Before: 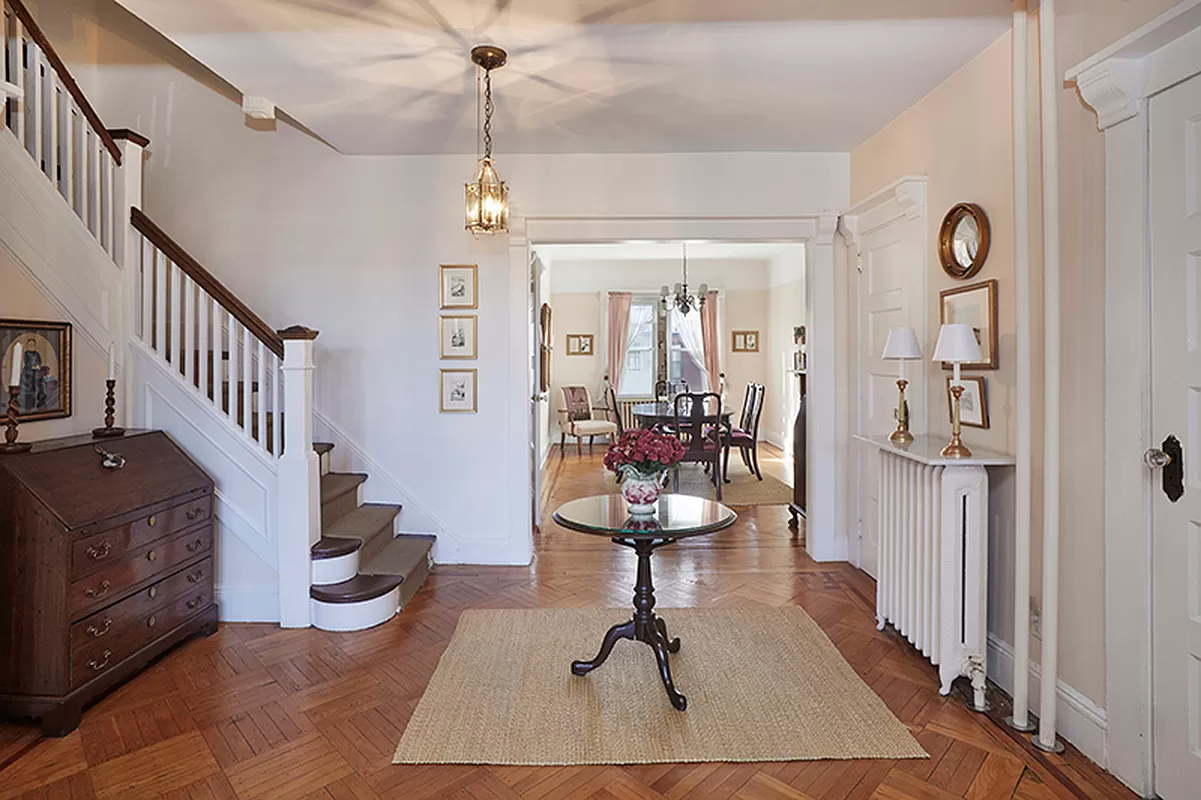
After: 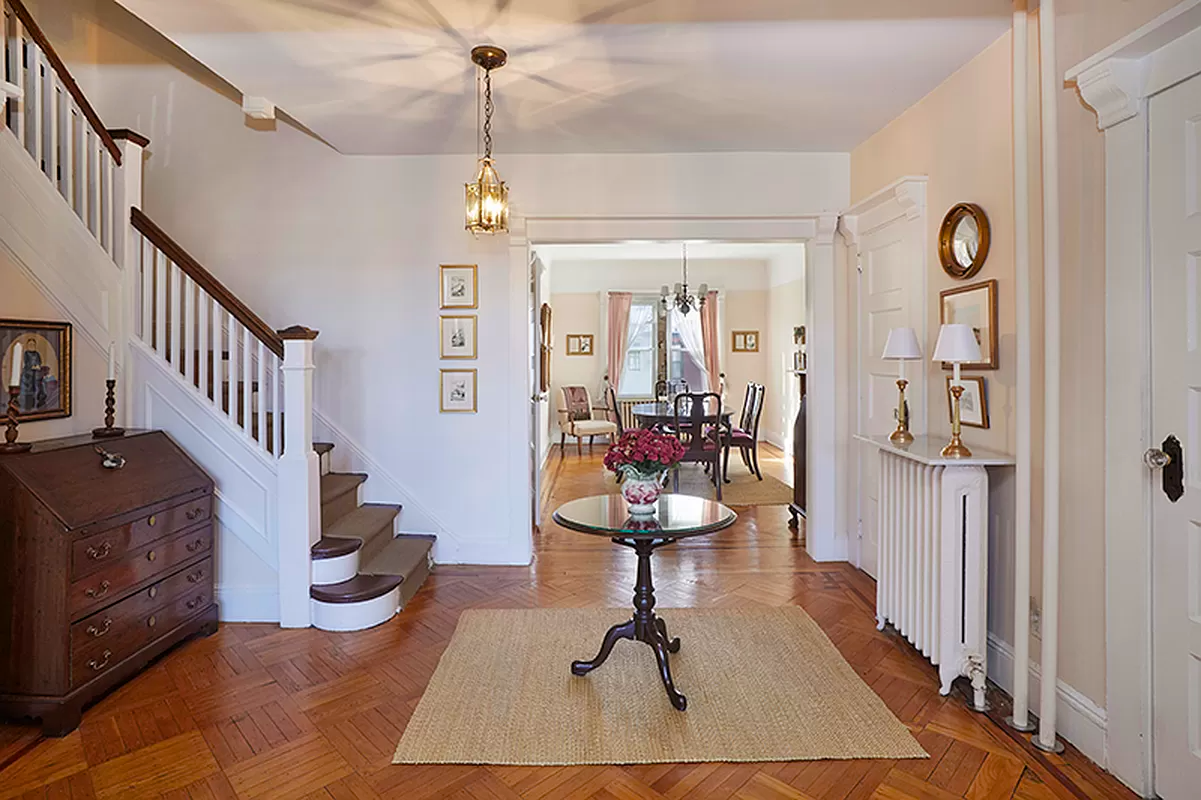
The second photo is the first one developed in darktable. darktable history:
color balance rgb: perceptual saturation grading › global saturation 29.739%
